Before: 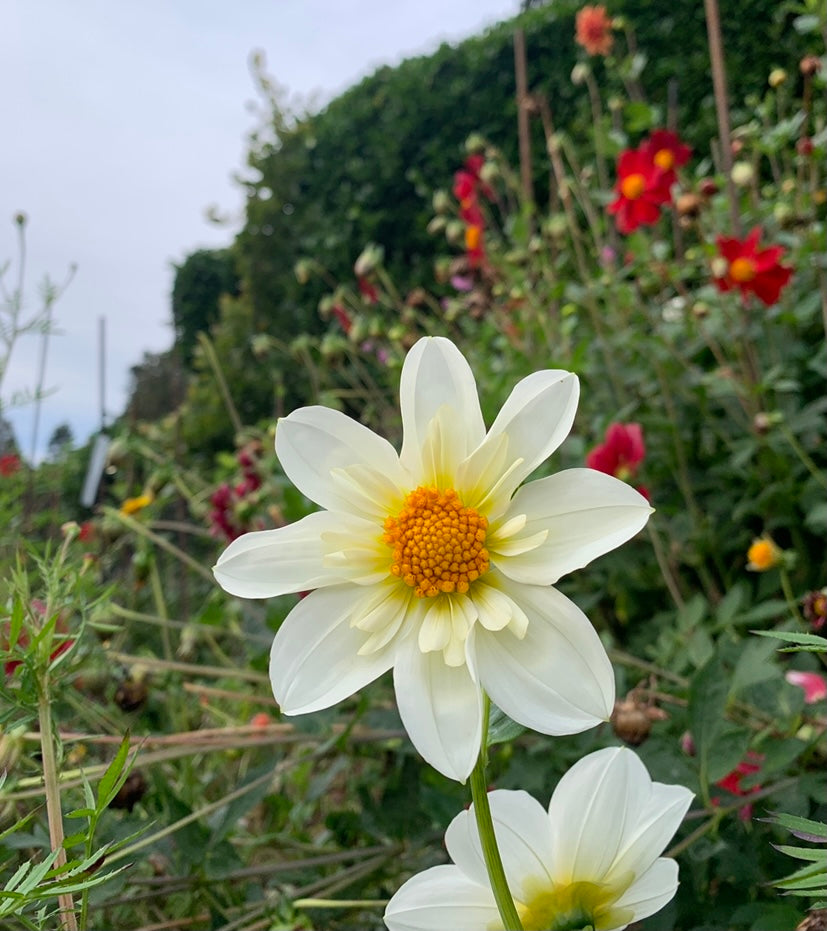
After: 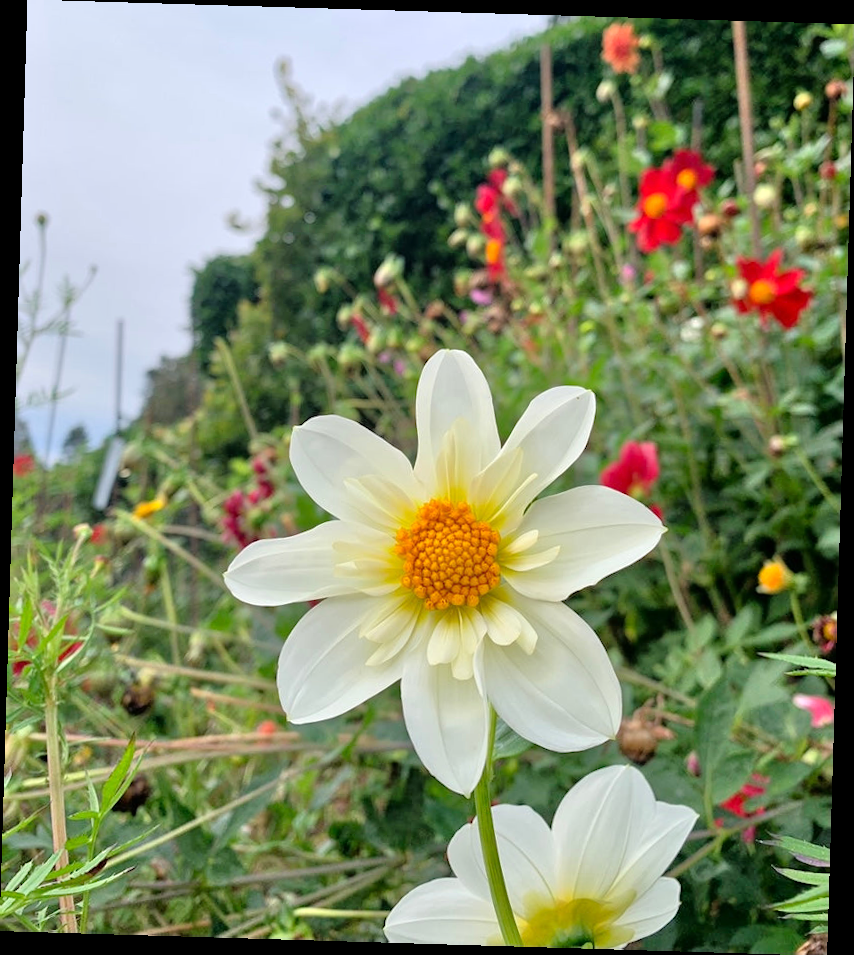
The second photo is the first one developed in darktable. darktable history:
tone equalizer: -7 EV 0.15 EV, -6 EV 0.6 EV, -5 EV 1.15 EV, -4 EV 1.33 EV, -3 EV 1.15 EV, -2 EV 0.6 EV, -1 EV 0.15 EV, mask exposure compensation -0.5 EV
rotate and perspective: rotation 1.72°, automatic cropping off
